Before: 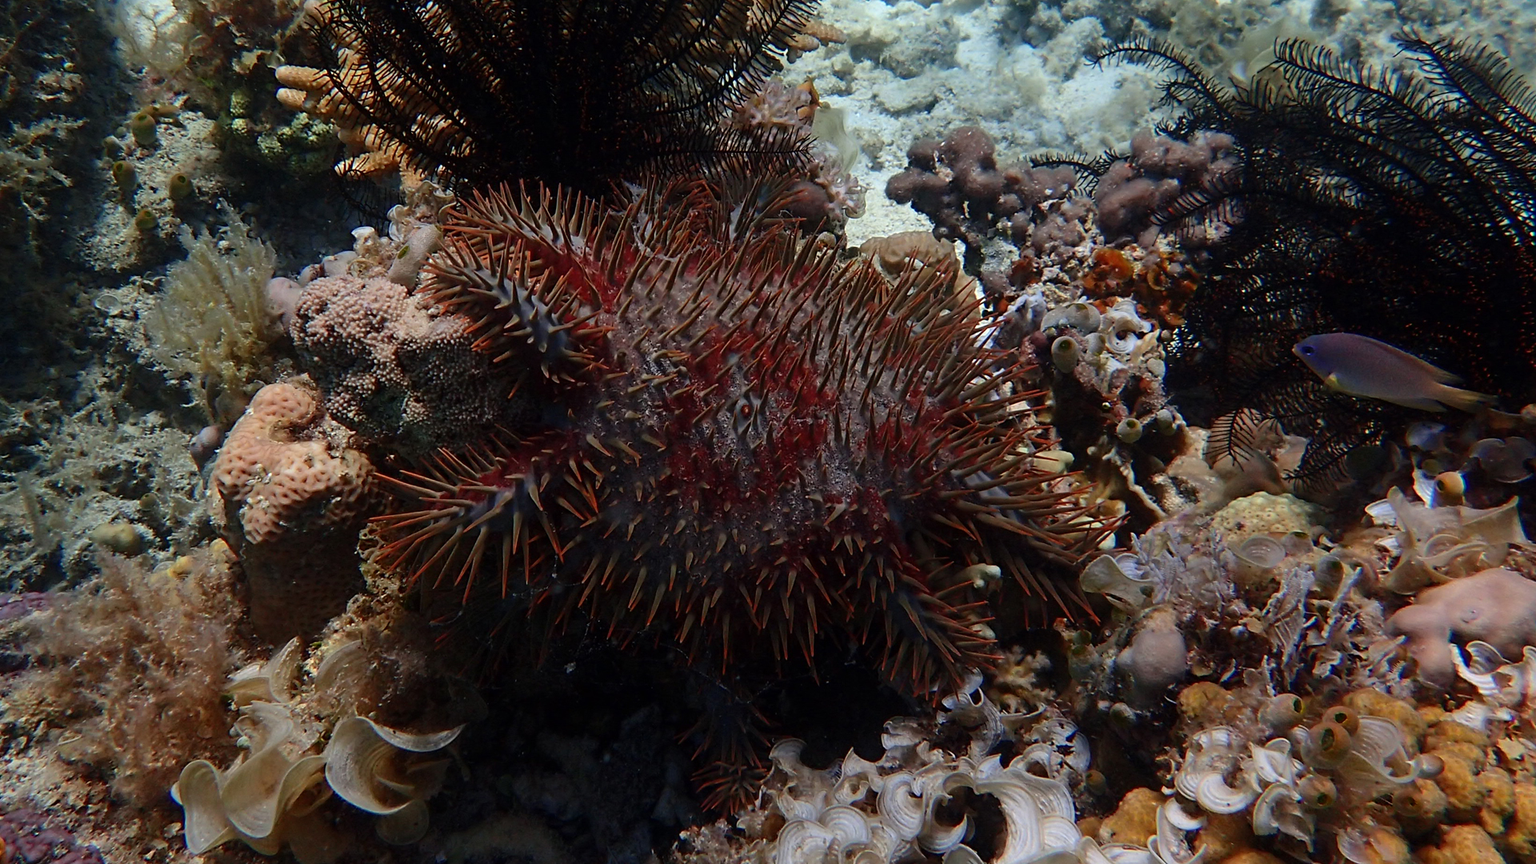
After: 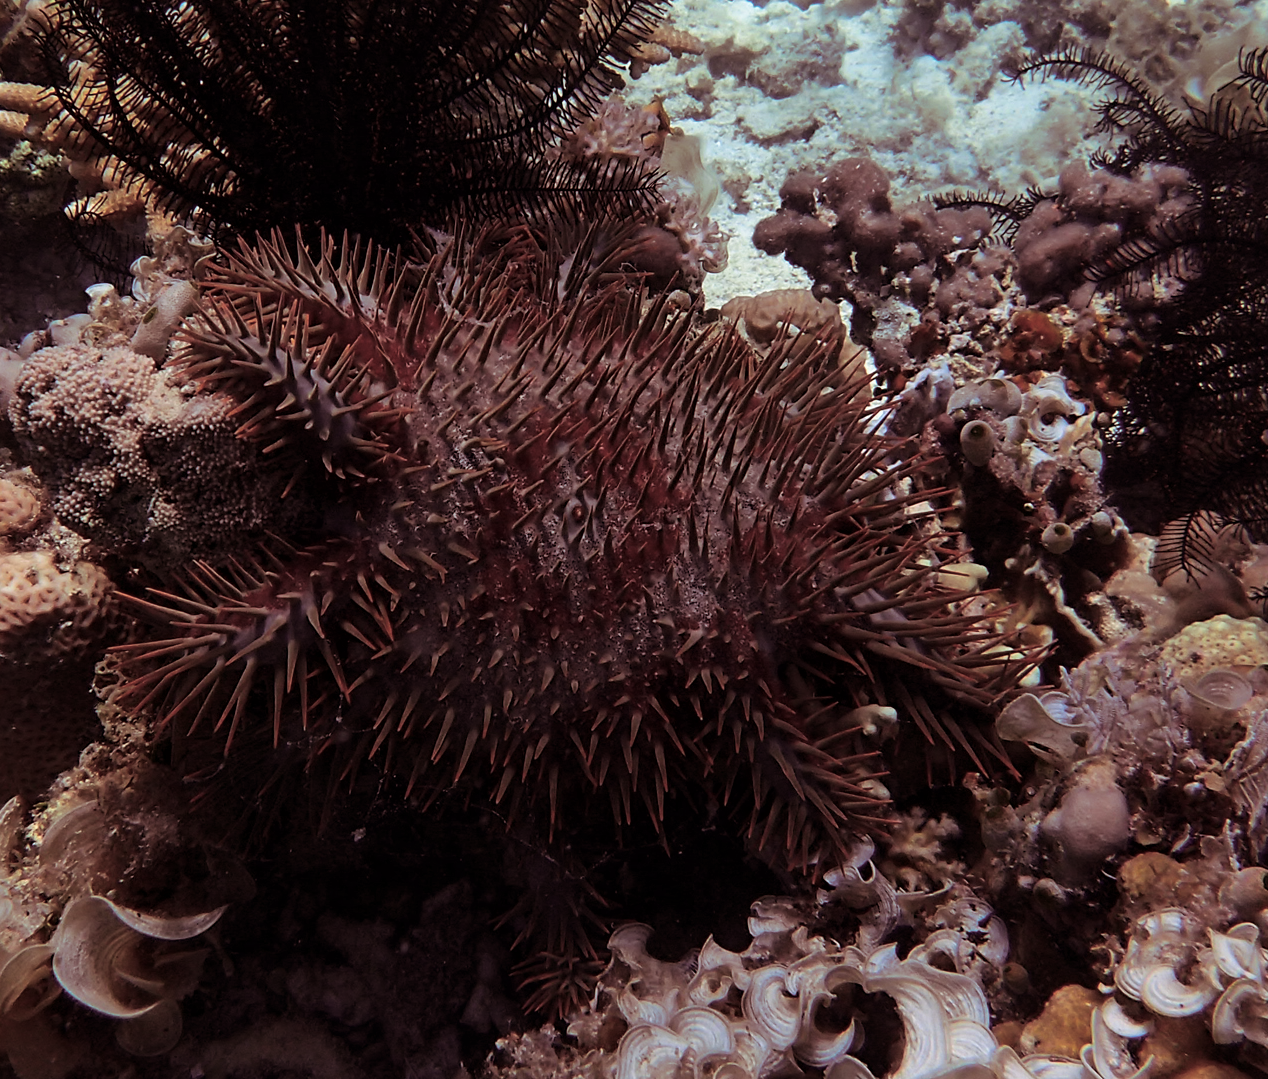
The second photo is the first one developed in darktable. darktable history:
crop and rotate: left 18.442%, right 15.508%
split-toning: shadows › saturation 0.41, highlights › saturation 0, compress 33.55%
local contrast: mode bilateral grid, contrast 20, coarseness 50, detail 120%, midtone range 0.2
